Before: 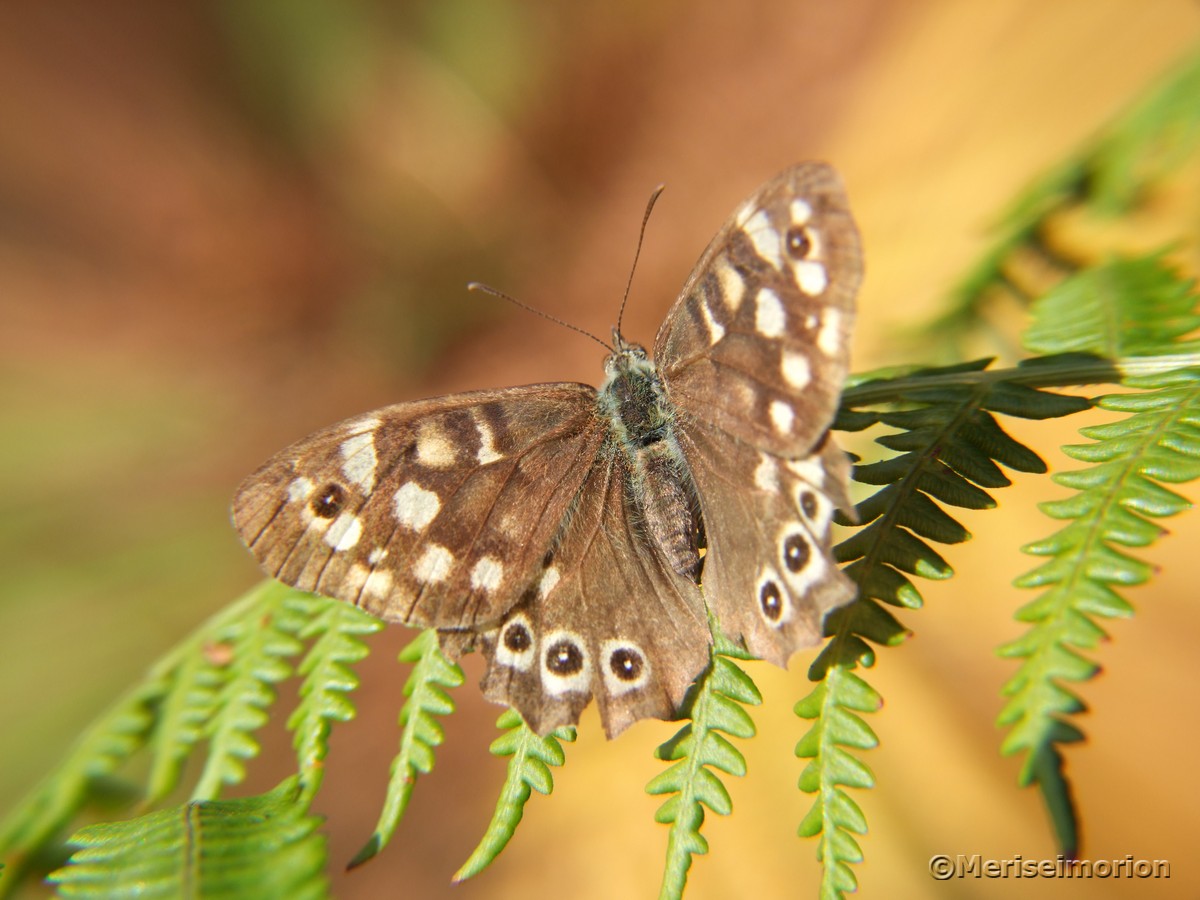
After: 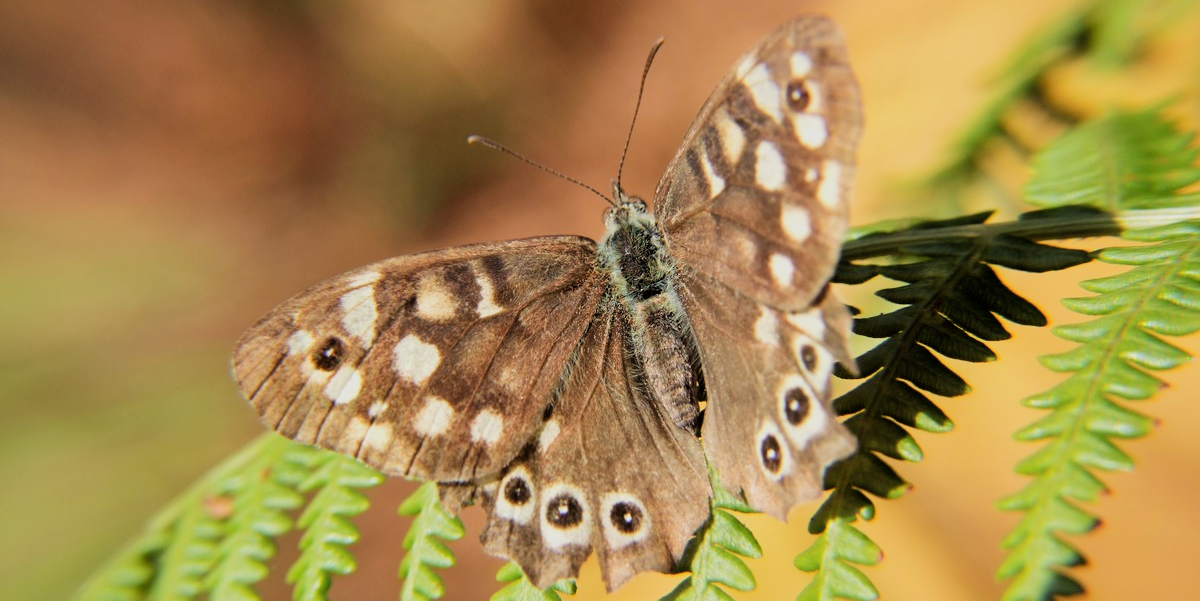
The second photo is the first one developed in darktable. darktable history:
tone equalizer: edges refinement/feathering 500, mask exposure compensation -1.57 EV, preserve details no
crop: top 16.413%, bottom 16.746%
filmic rgb: black relative exposure -5.03 EV, white relative exposure 3.96 EV, threshold 5.97 EV, hardness 2.89, contrast 1.297, highlights saturation mix -9.46%, iterations of high-quality reconstruction 0, enable highlight reconstruction true
